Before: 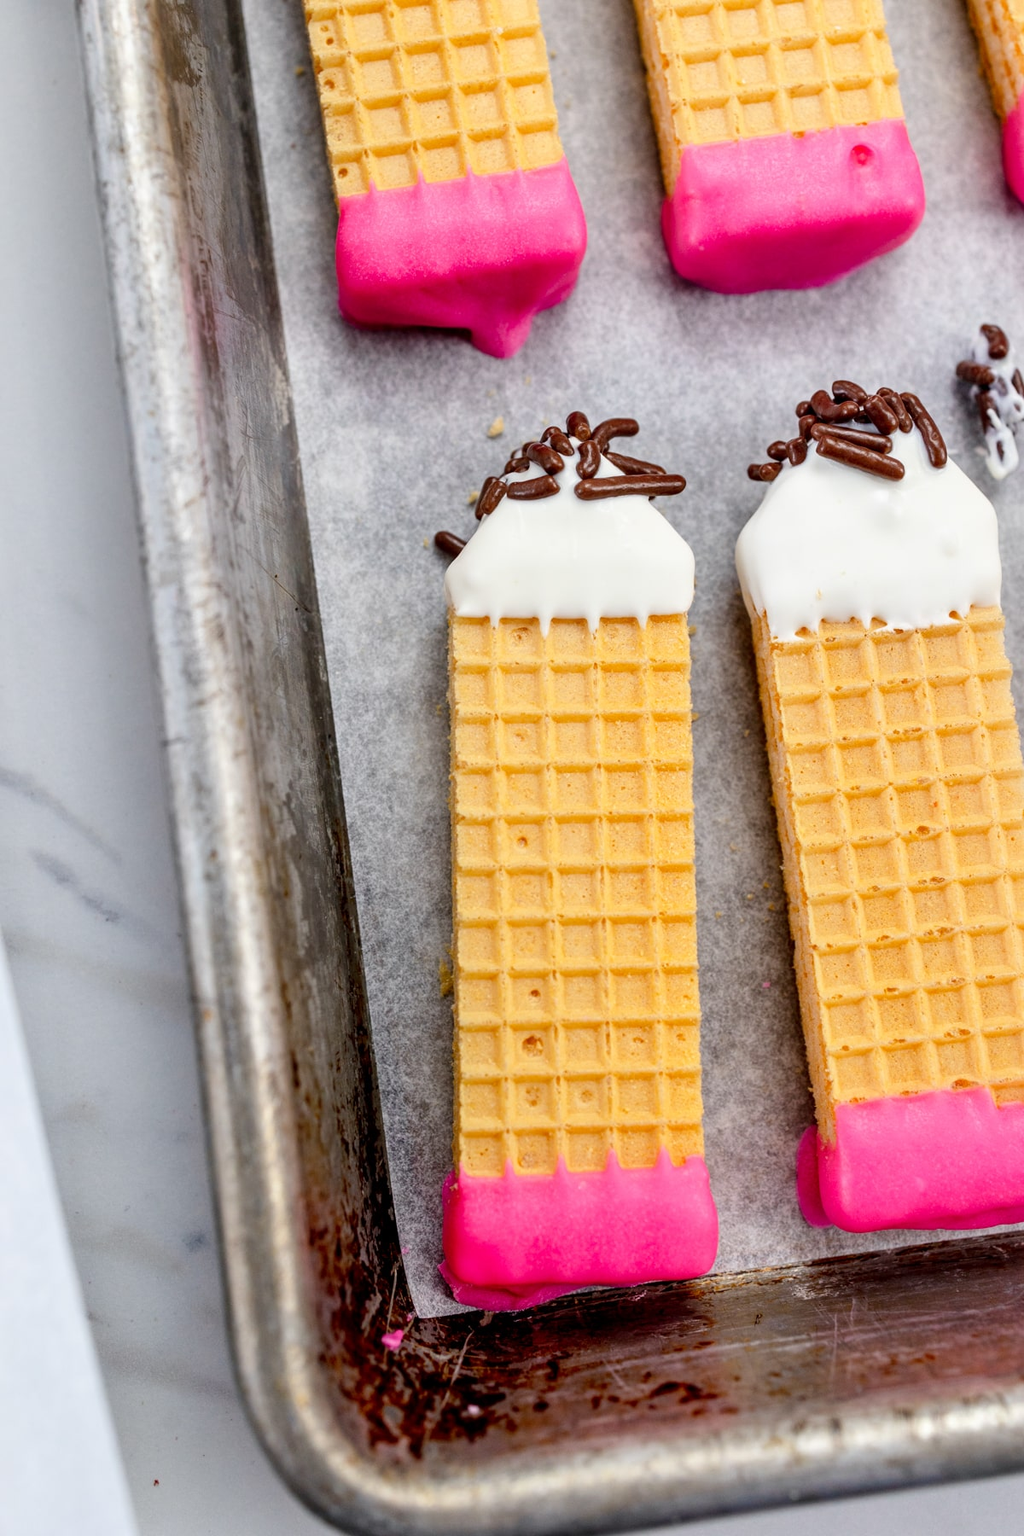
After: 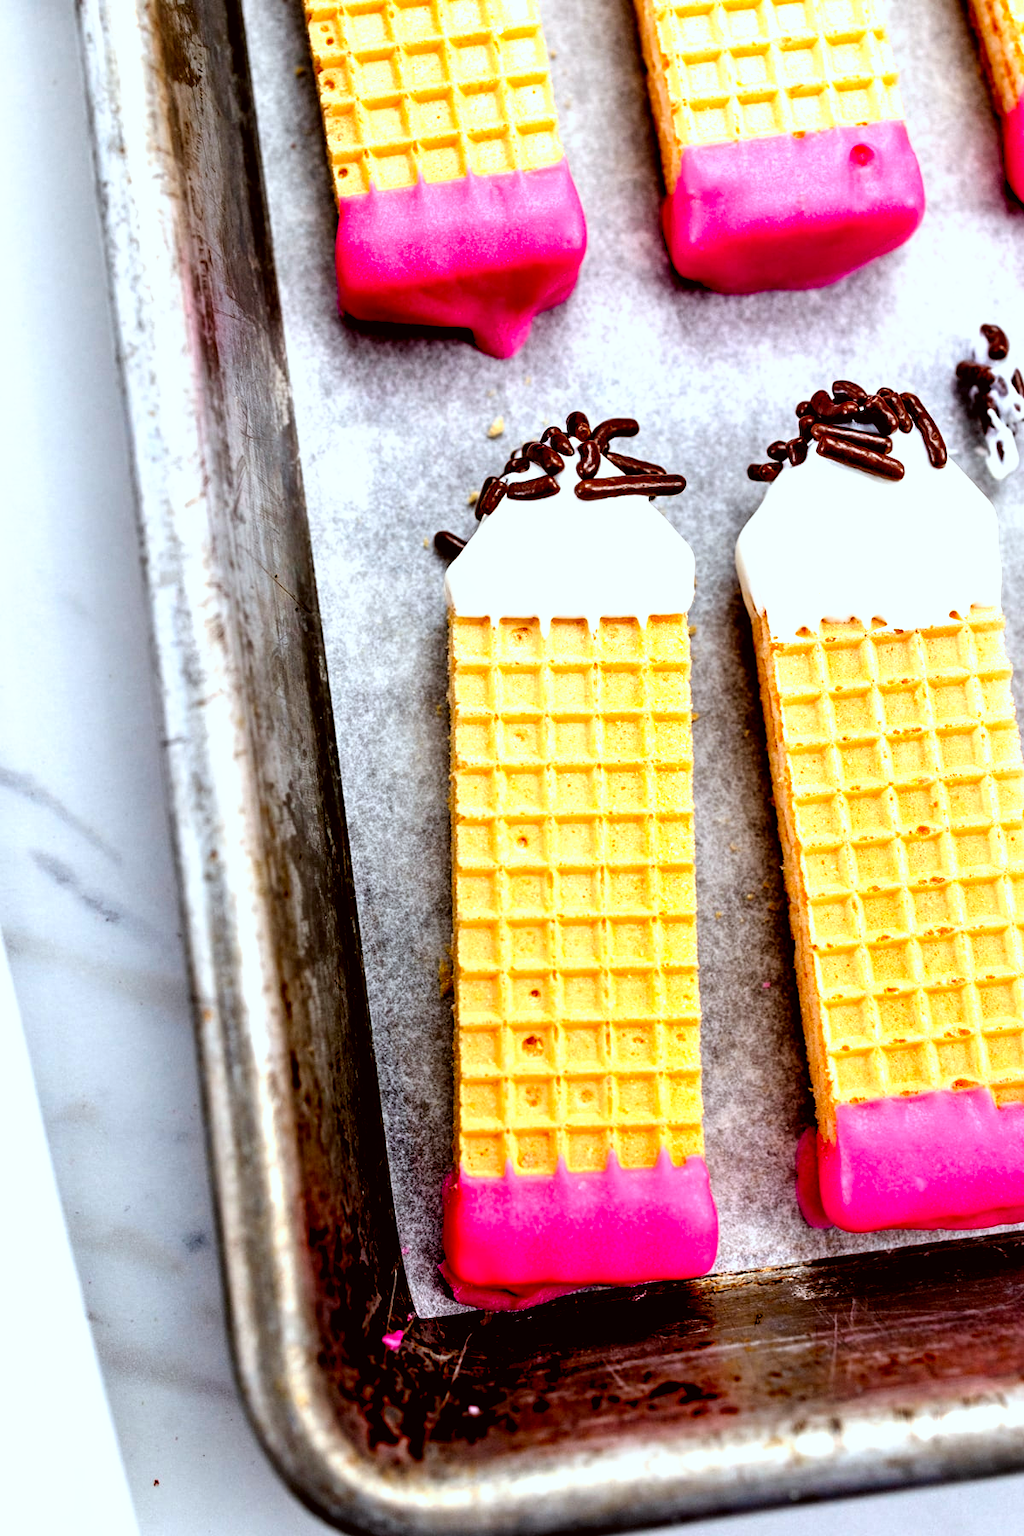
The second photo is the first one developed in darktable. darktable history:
exposure: black level correction 0.01, exposure 0.011 EV, compensate highlight preservation false
filmic rgb: black relative exposure -8.2 EV, white relative exposure 2.2 EV, threshold 3 EV, hardness 7.11, latitude 85.74%, contrast 1.696, highlights saturation mix -4%, shadows ↔ highlights balance -2.69%, preserve chrominance no, color science v5 (2021), contrast in shadows safe, contrast in highlights safe, enable highlight reconstruction true
color correction: highlights a* -3.28, highlights b* -6.24, shadows a* 3.1, shadows b* 5.19
